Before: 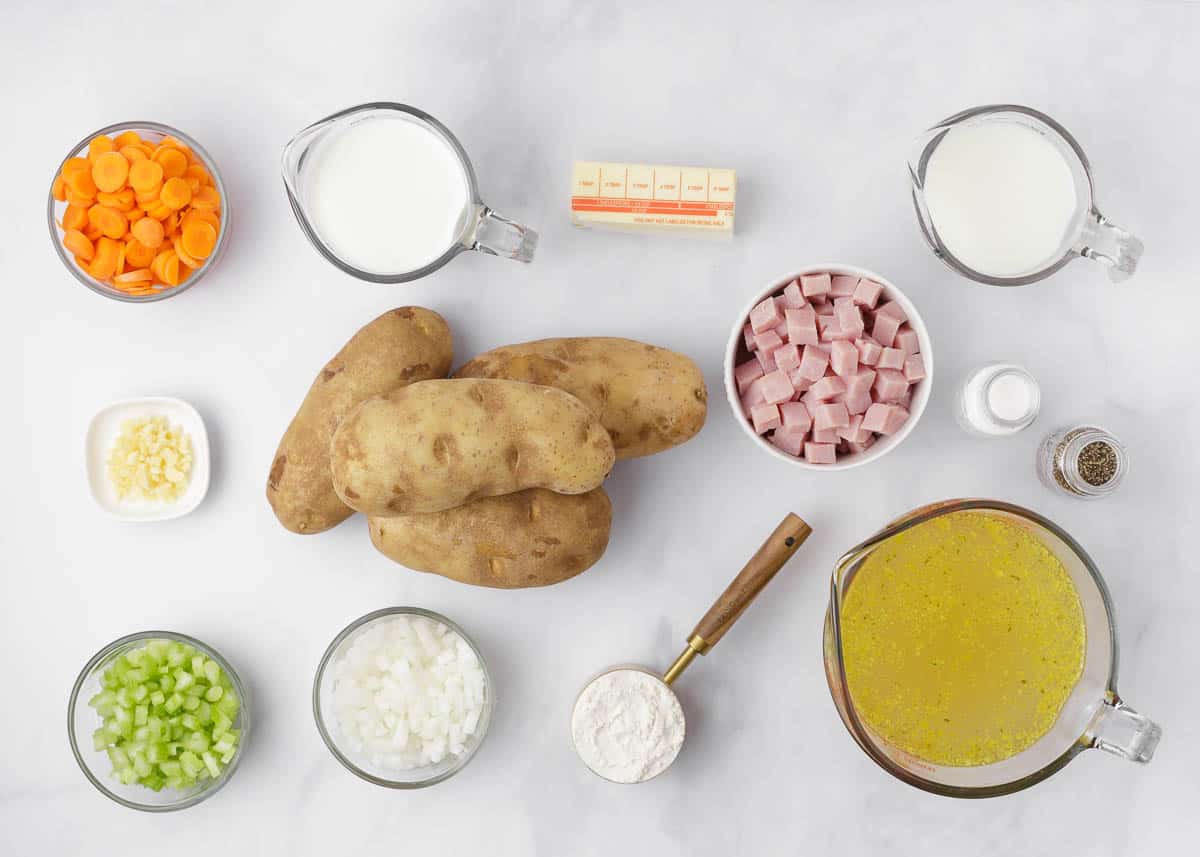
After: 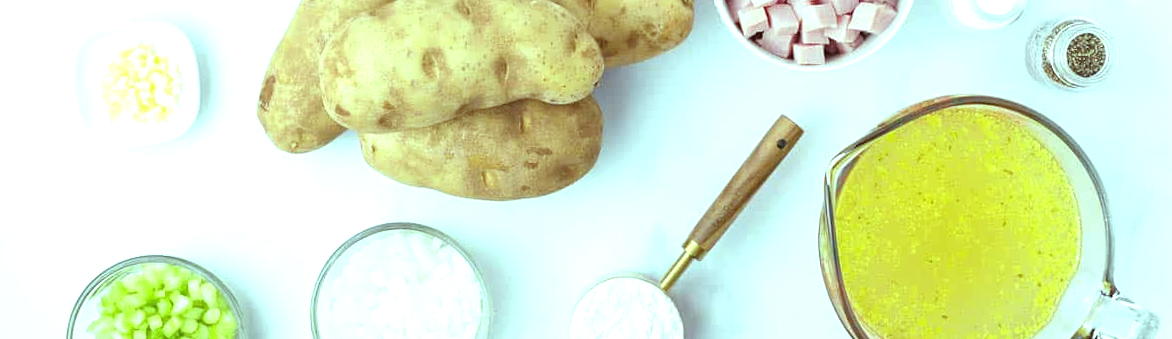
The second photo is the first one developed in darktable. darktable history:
exposure: black level correction 0, exposure 0.7 EV, compensate exposure bias true, compensate highlight preservation false
rotate and perspective: rotation -2°, crop left 0.022, crop right 0.978, crop top 0.049, crop bottom 0.951
crop: top 45.551%, bottom 12.262%
color balance: mode lift, gamma, gain (sRGB), lift [0.997, 0.979, 1.021, 1.011], gamma [1, 1.084, 0.916, 0.998], gain [1, 0.87, 1.13, 1.101], contrast 4.55%, contrast fulcrum 38.24%, output saturation 104.09%
